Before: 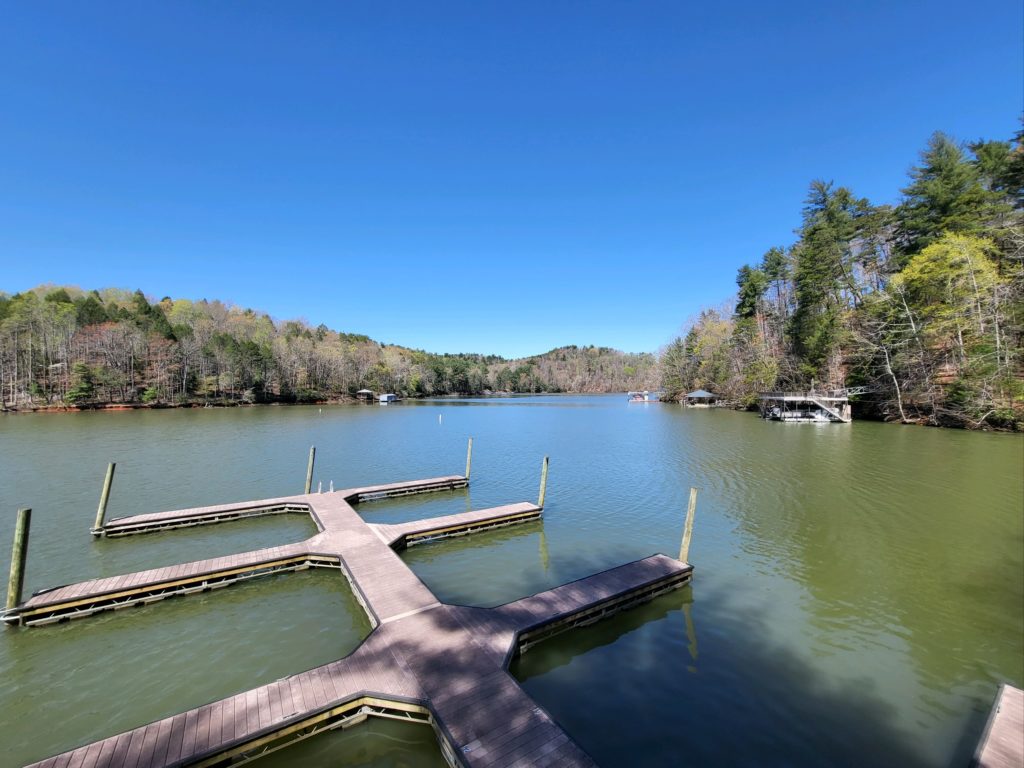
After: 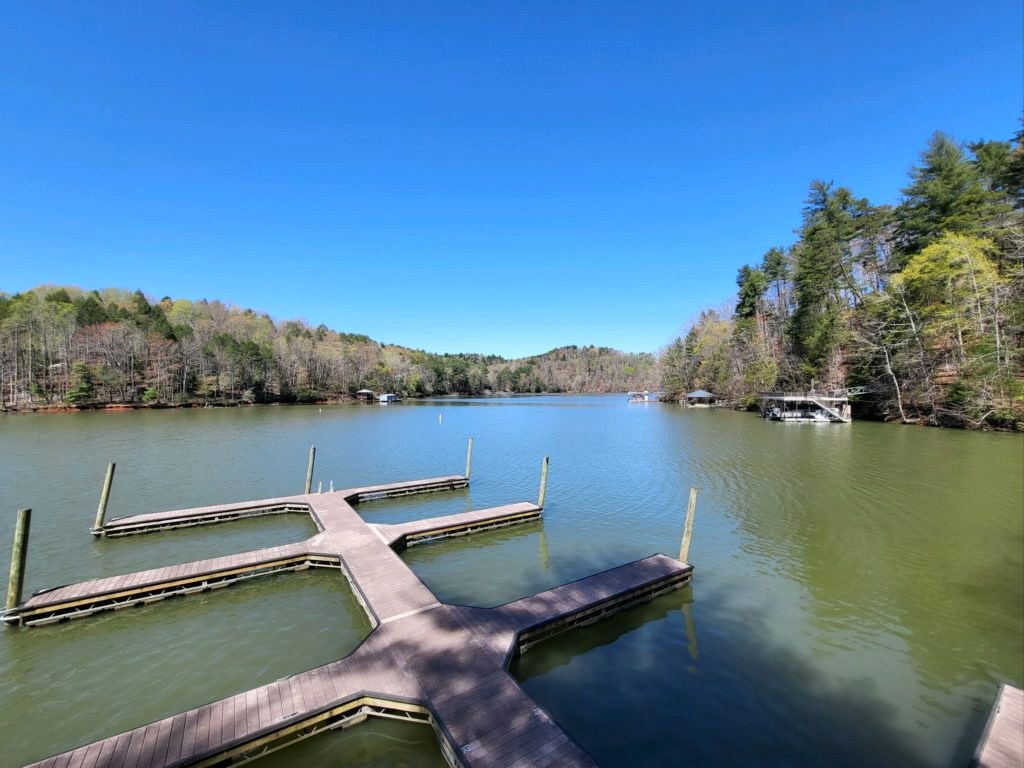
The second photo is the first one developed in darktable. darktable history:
color zones: curves: ch0 [(0.068, 0.464) (0.25, 0.5) (0.48, 0.508) (0.75, 0.536) (0.886, 0.476) (0.967, 0.456)]; ch1 [(0.066, 0.456) (0.25, 0.5) (0.616, 0.508) (0.746, 0.56) (0.934, 0.444)]
shadows and highlights: shadows 4.1, highlights -17.6, soften with gaussian
